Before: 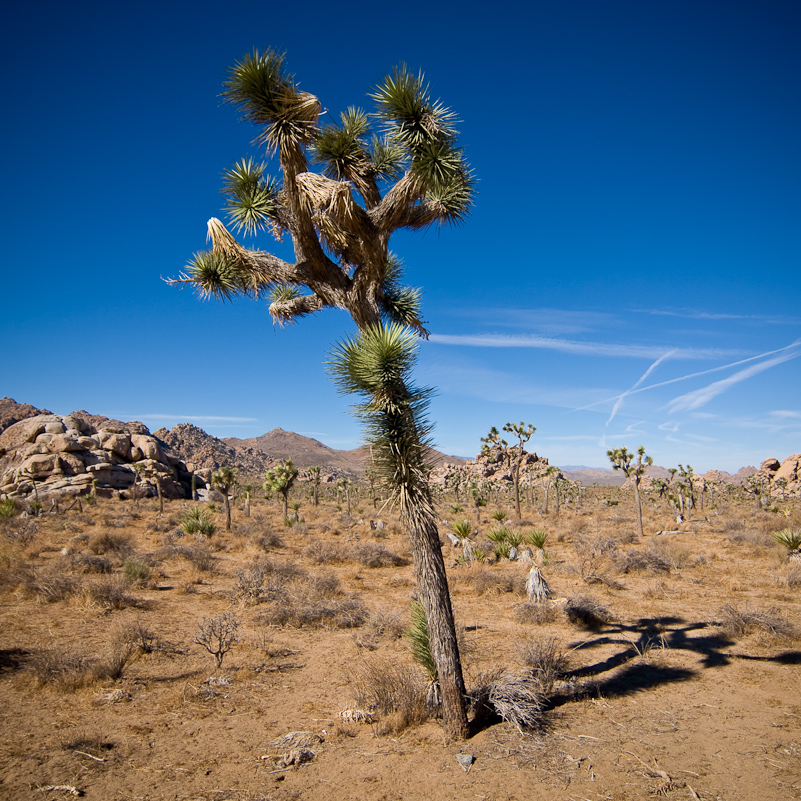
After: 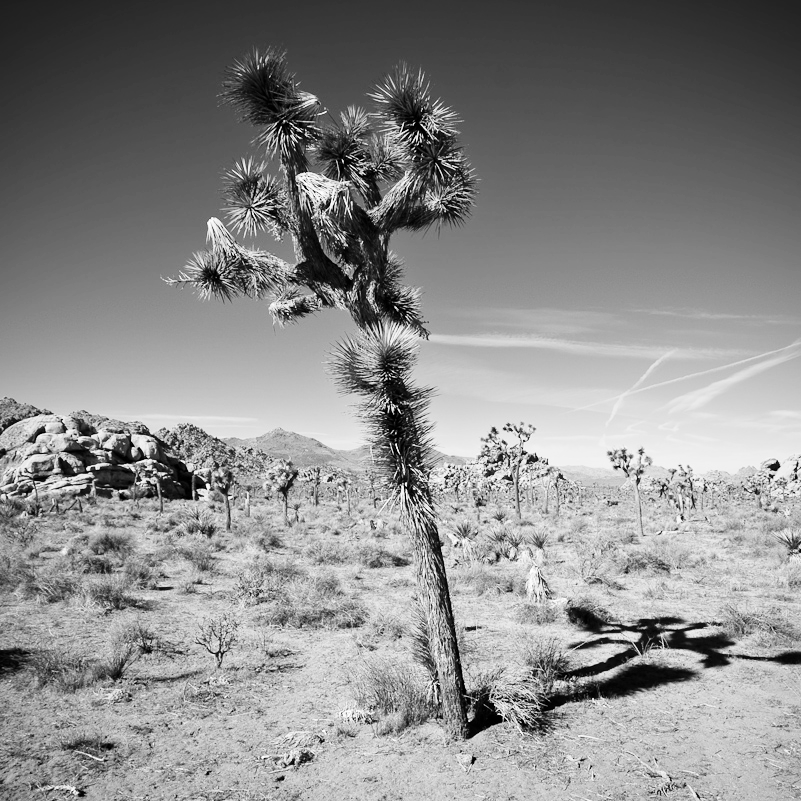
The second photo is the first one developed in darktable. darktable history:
monochrome: a 32, b 64, size 2.3
base curve: curves: ch0 [(0, 0) (0.036, 0.025) (0.121, 0.166) (0.206, 0.329) (0.605, 0.79) (1, 1)], preserve colors none
exposure: exposure 0.375 EV, compensate highlight preservation false
